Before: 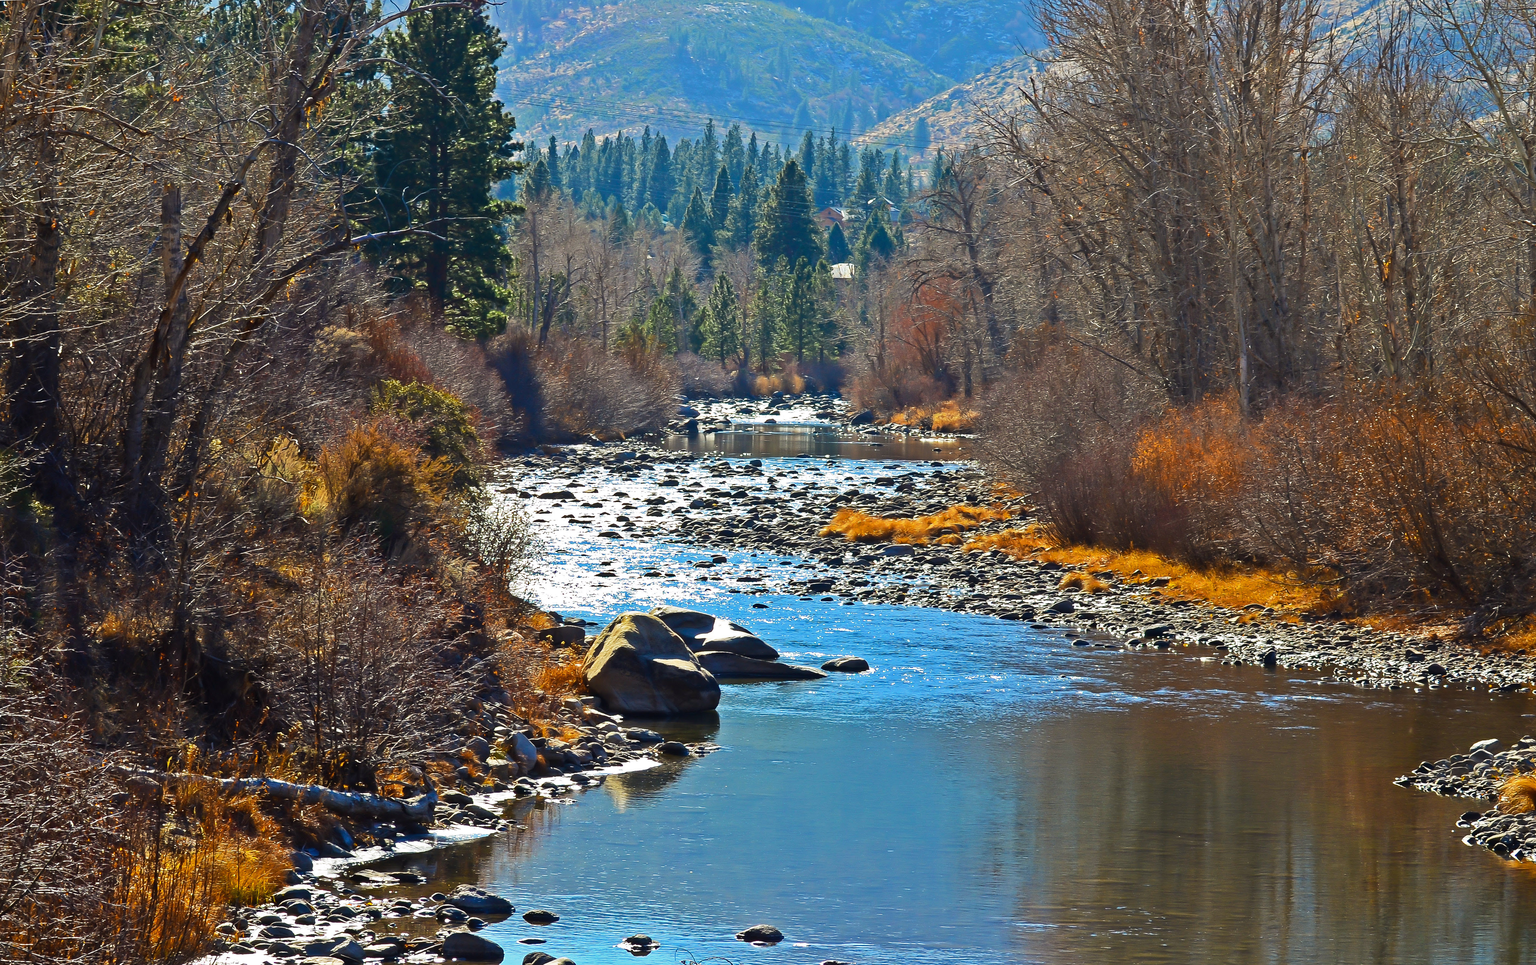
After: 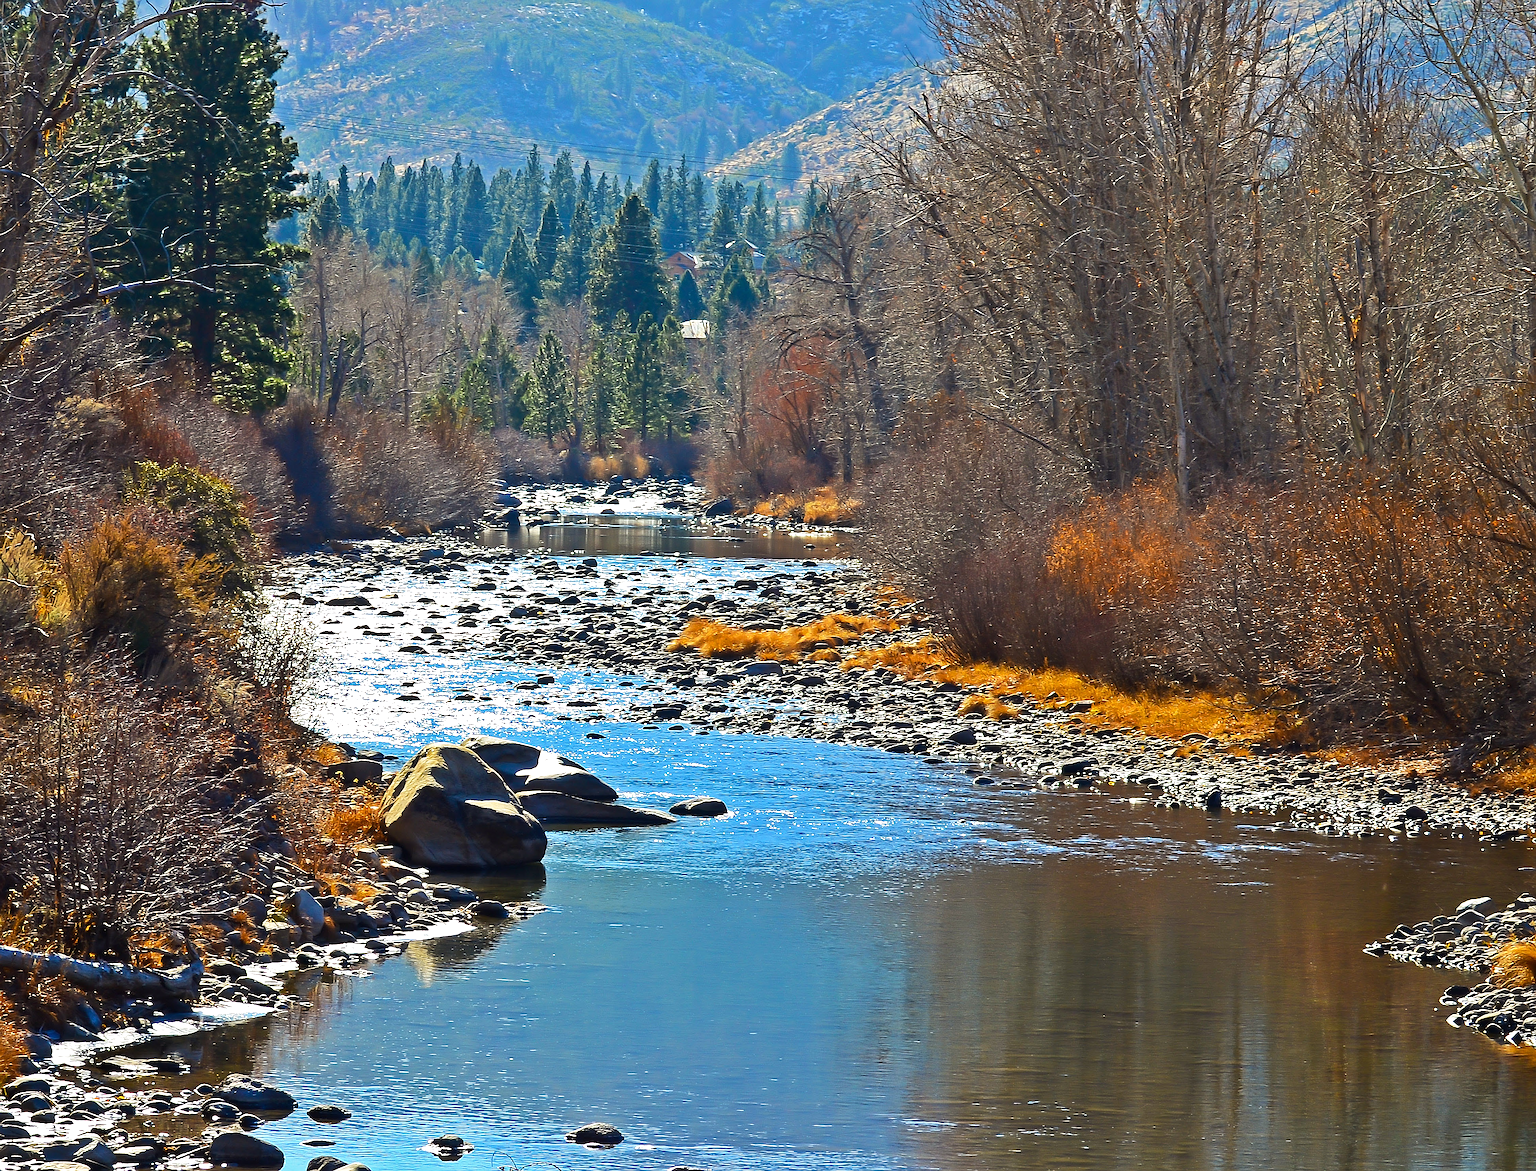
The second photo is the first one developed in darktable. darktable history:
crop: left 17.582%, bottom 0.031%
exposure: black level correction 0.001, exposure 0.14 EV, compensate highlight preservation false
sharpen: on, module defaults
